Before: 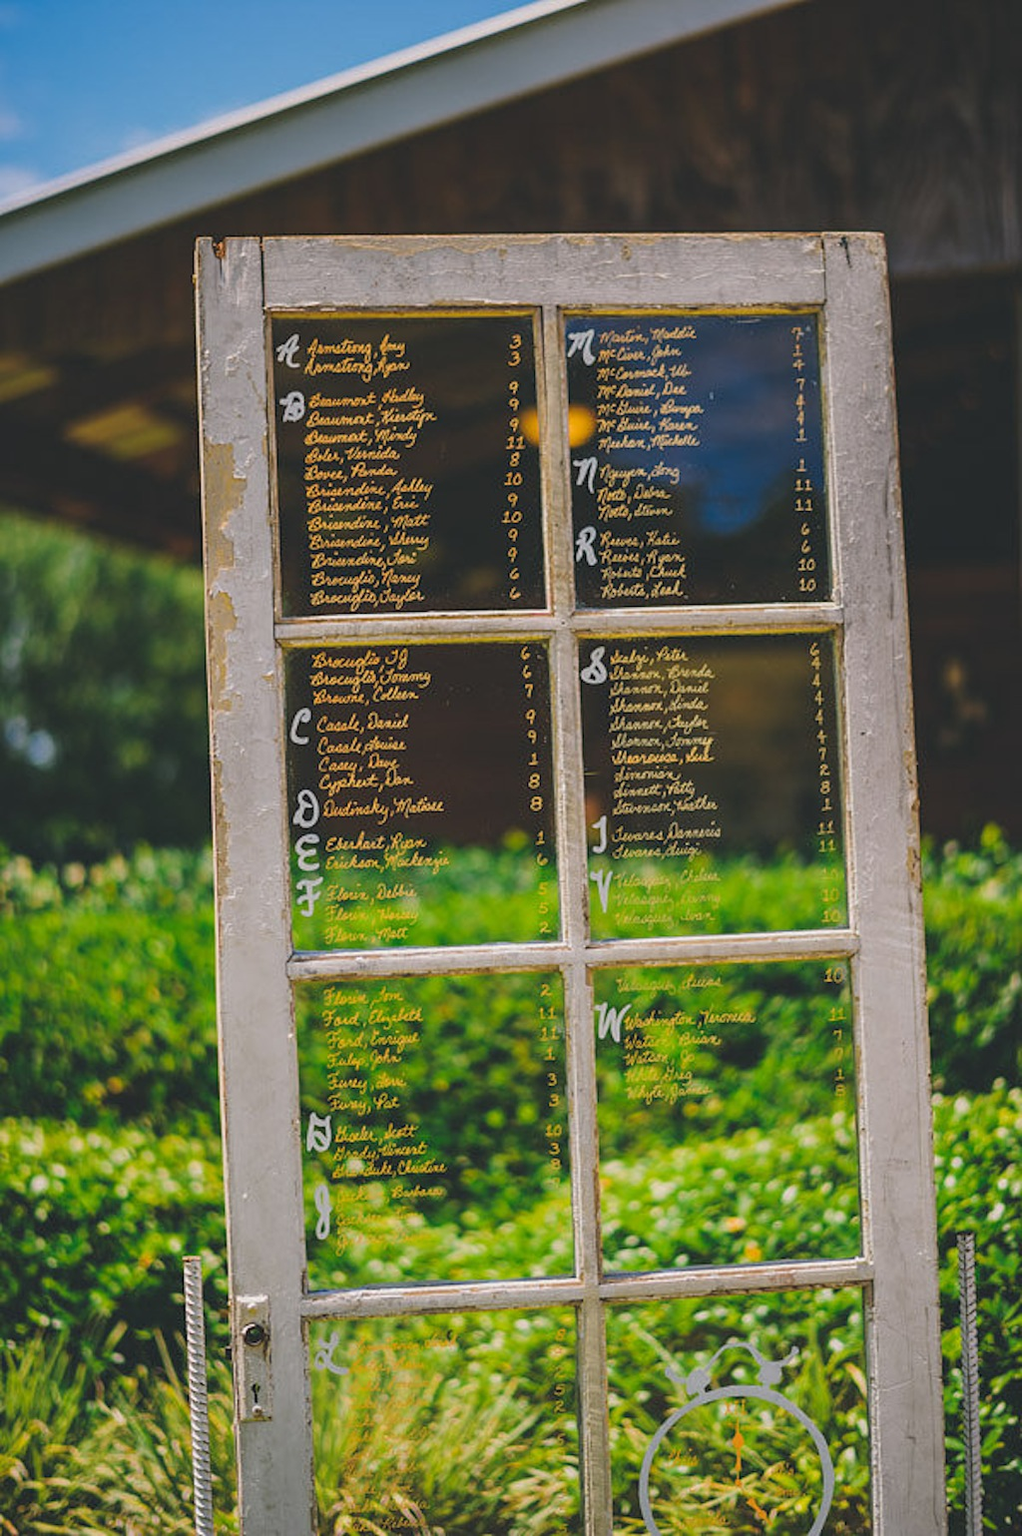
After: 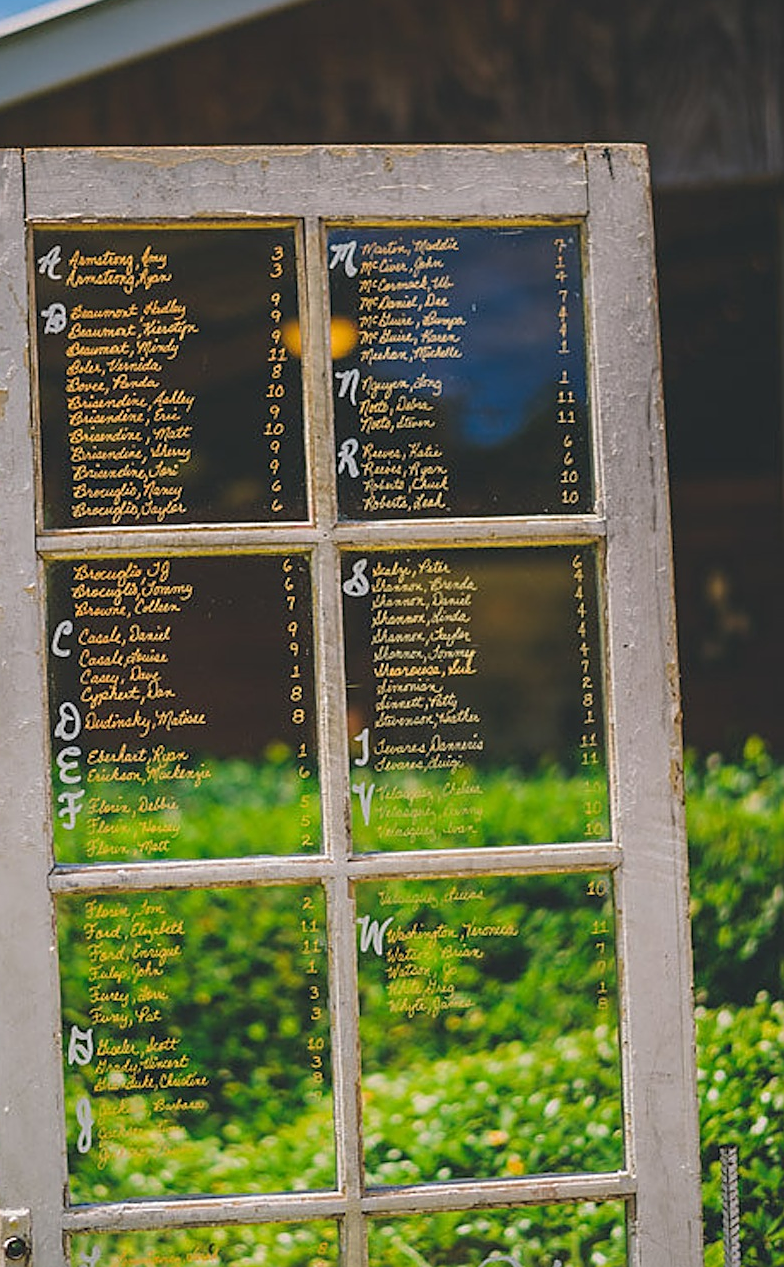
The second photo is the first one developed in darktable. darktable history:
sharpen: on, module defaults
crop: left 23.393%, top 5.82%, bottom 11.815%
